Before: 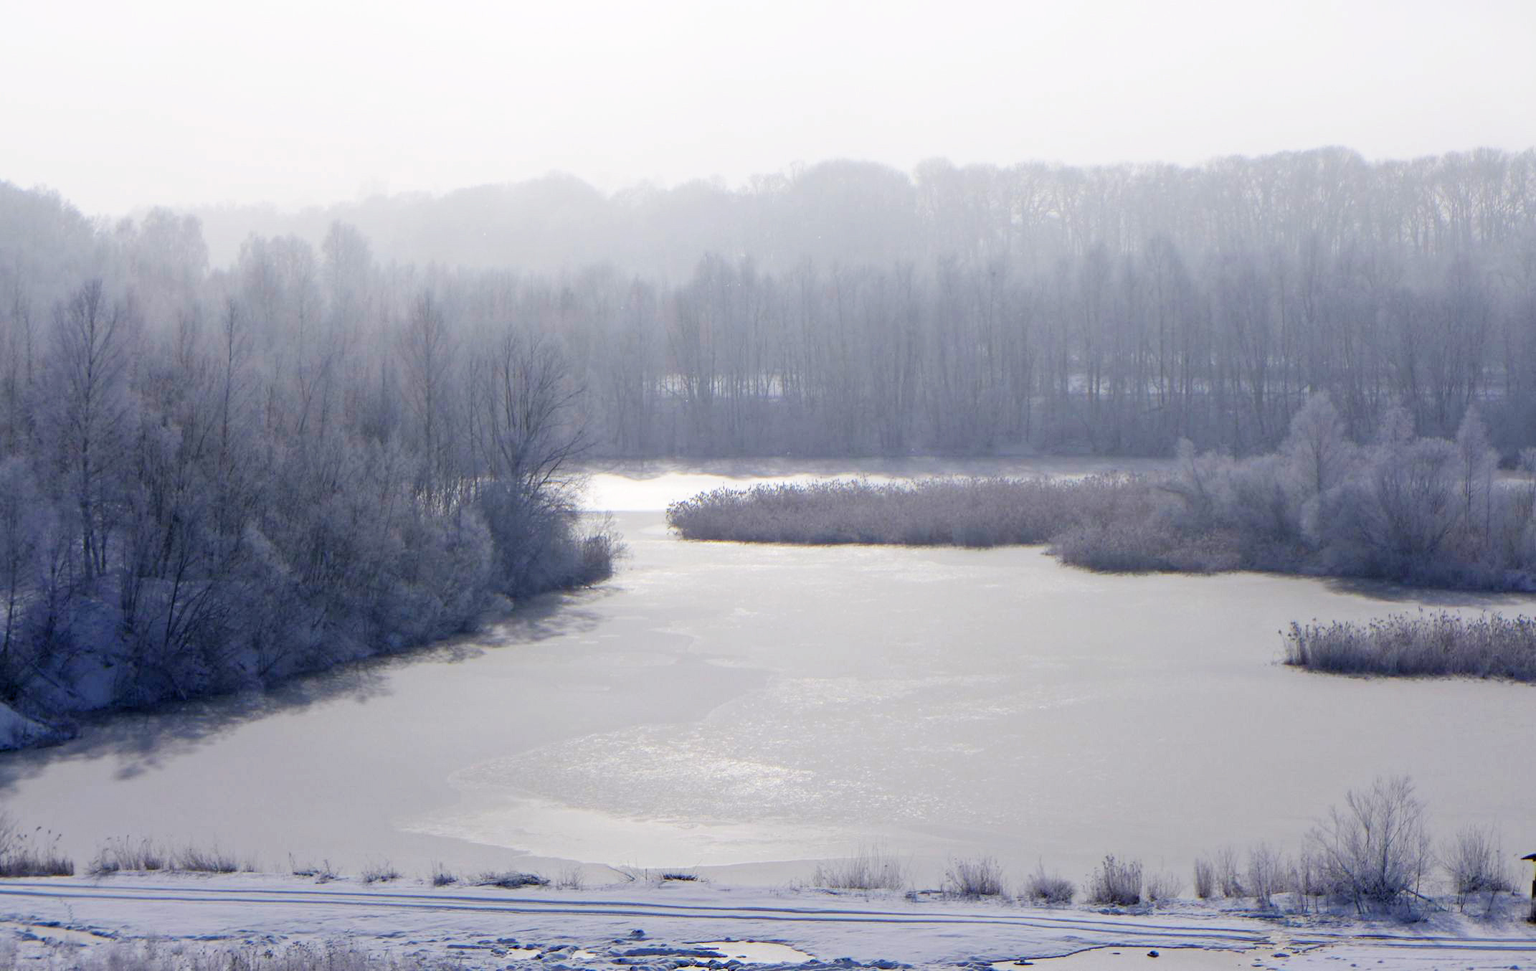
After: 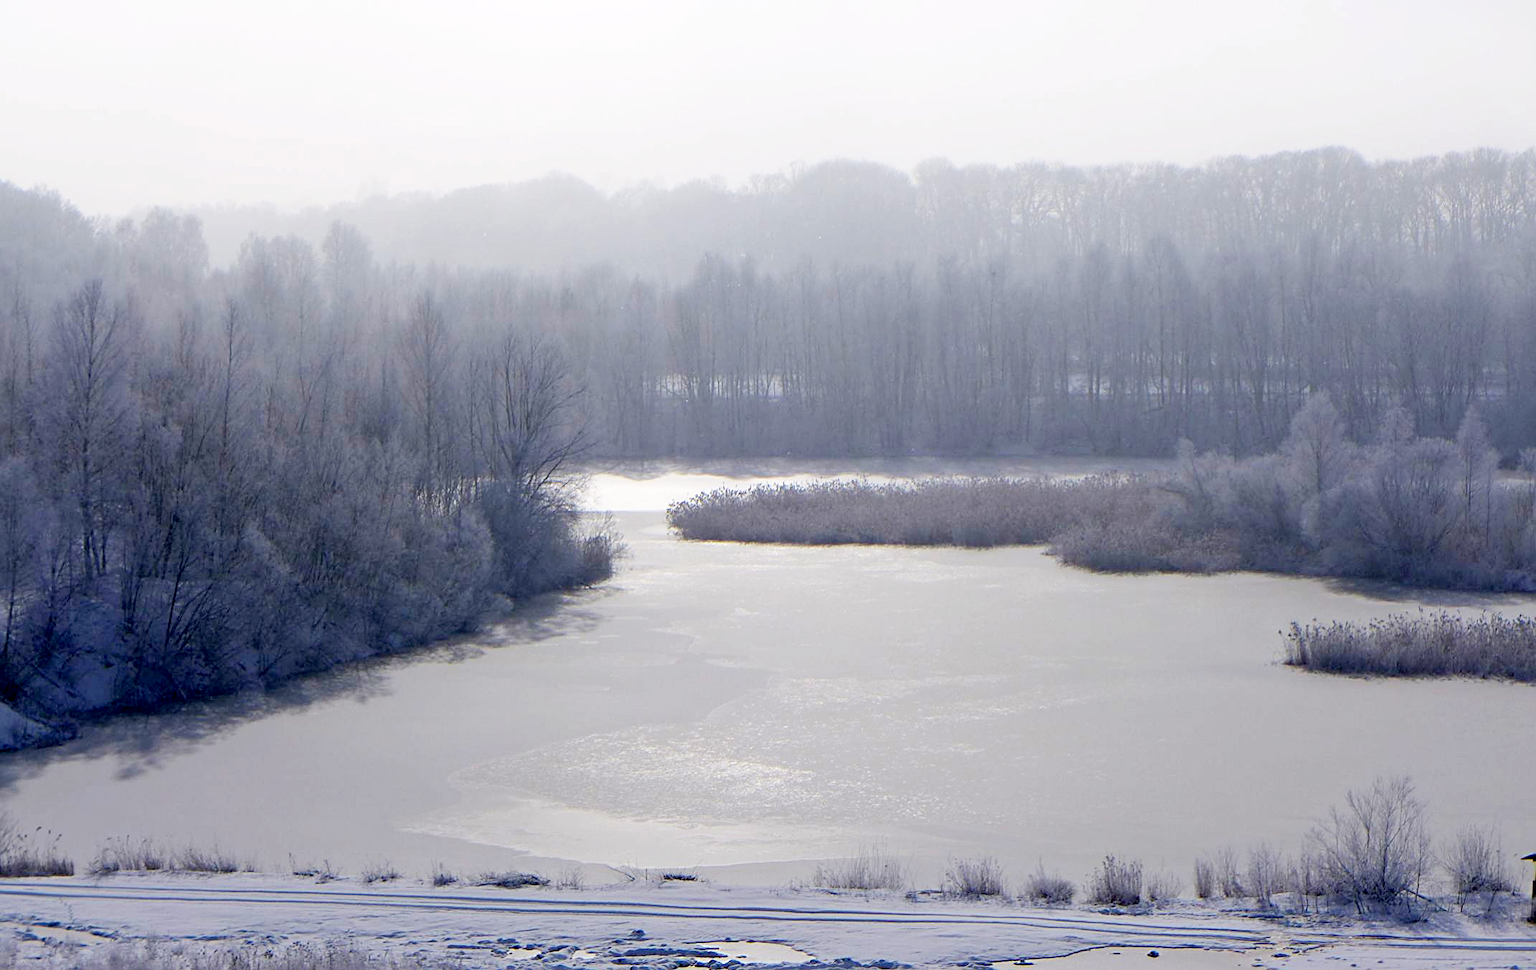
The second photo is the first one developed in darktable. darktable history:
tone equalizer: smoothing diameter 2.15%, edges refinement/feathering 22.43, mask exposure compensation -1.57 EV, filter diffusion 5
sharpen: on, module defaults
exposure: black level correction 0.009, compensate highlight preservation false
